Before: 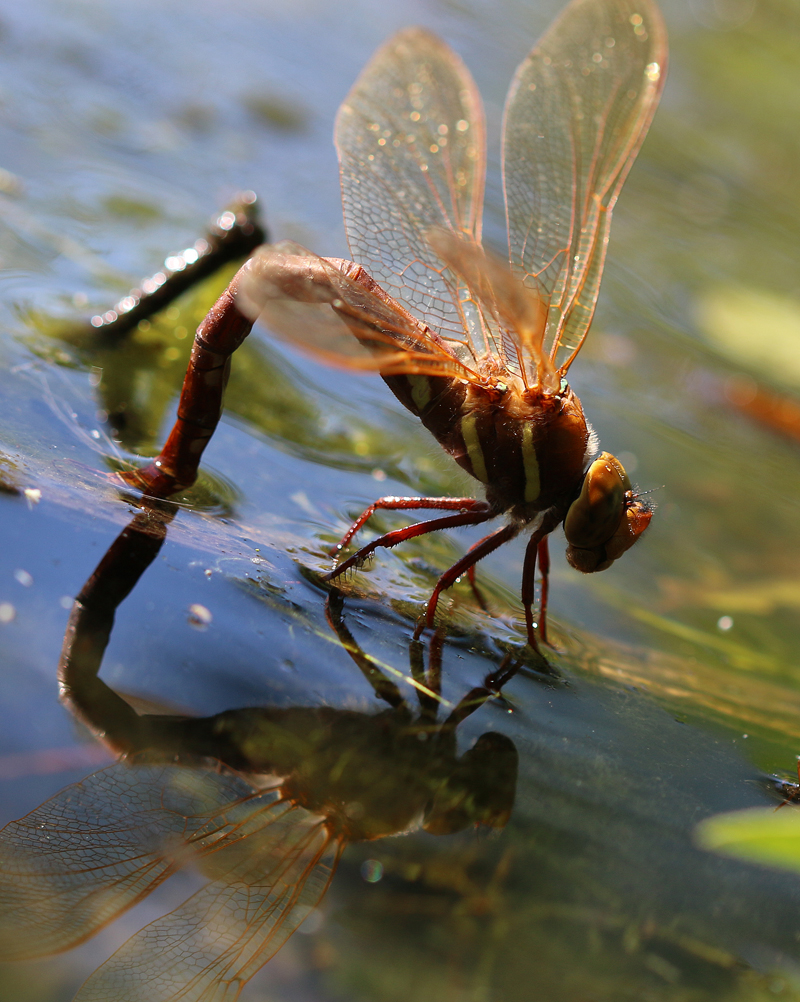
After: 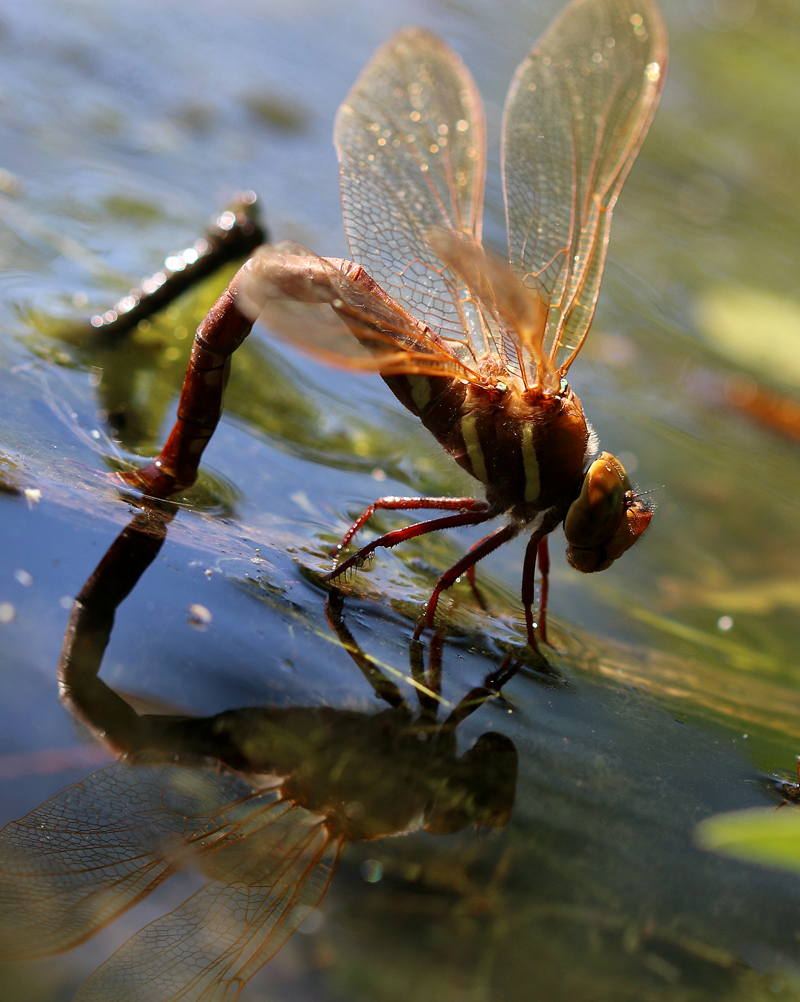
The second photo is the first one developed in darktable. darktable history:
local contrast: mode bilateral grid, contrast 20, coarseness 50, detail 120%, midtone range 0.2
graduated density: rotation -180°, offset 27.42
